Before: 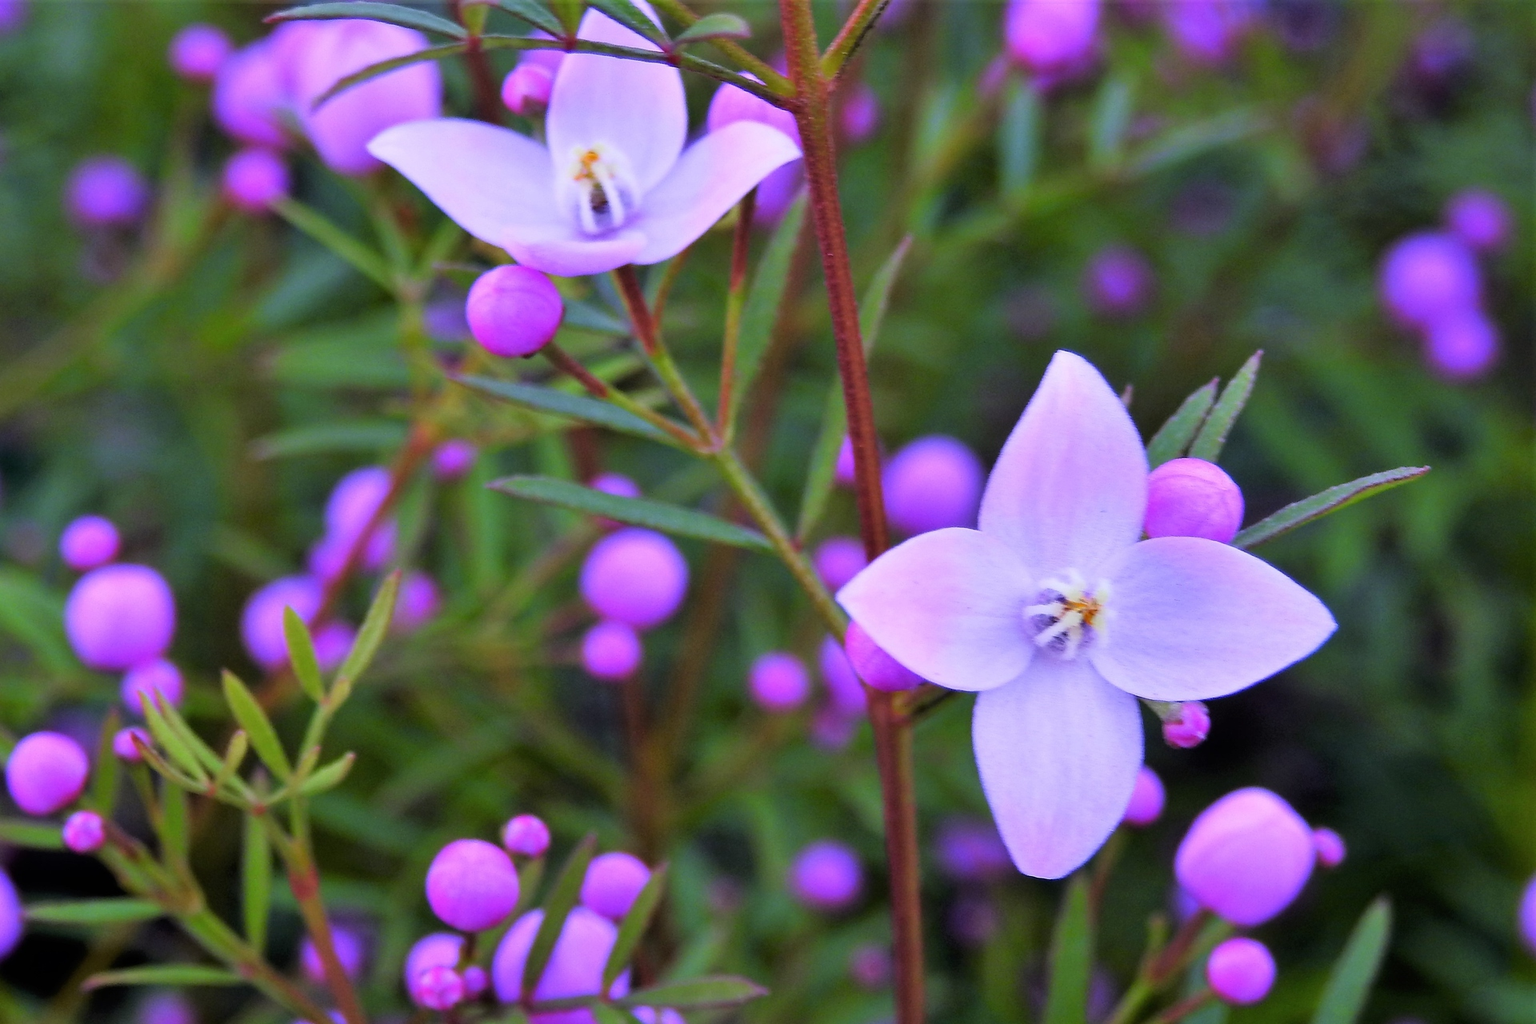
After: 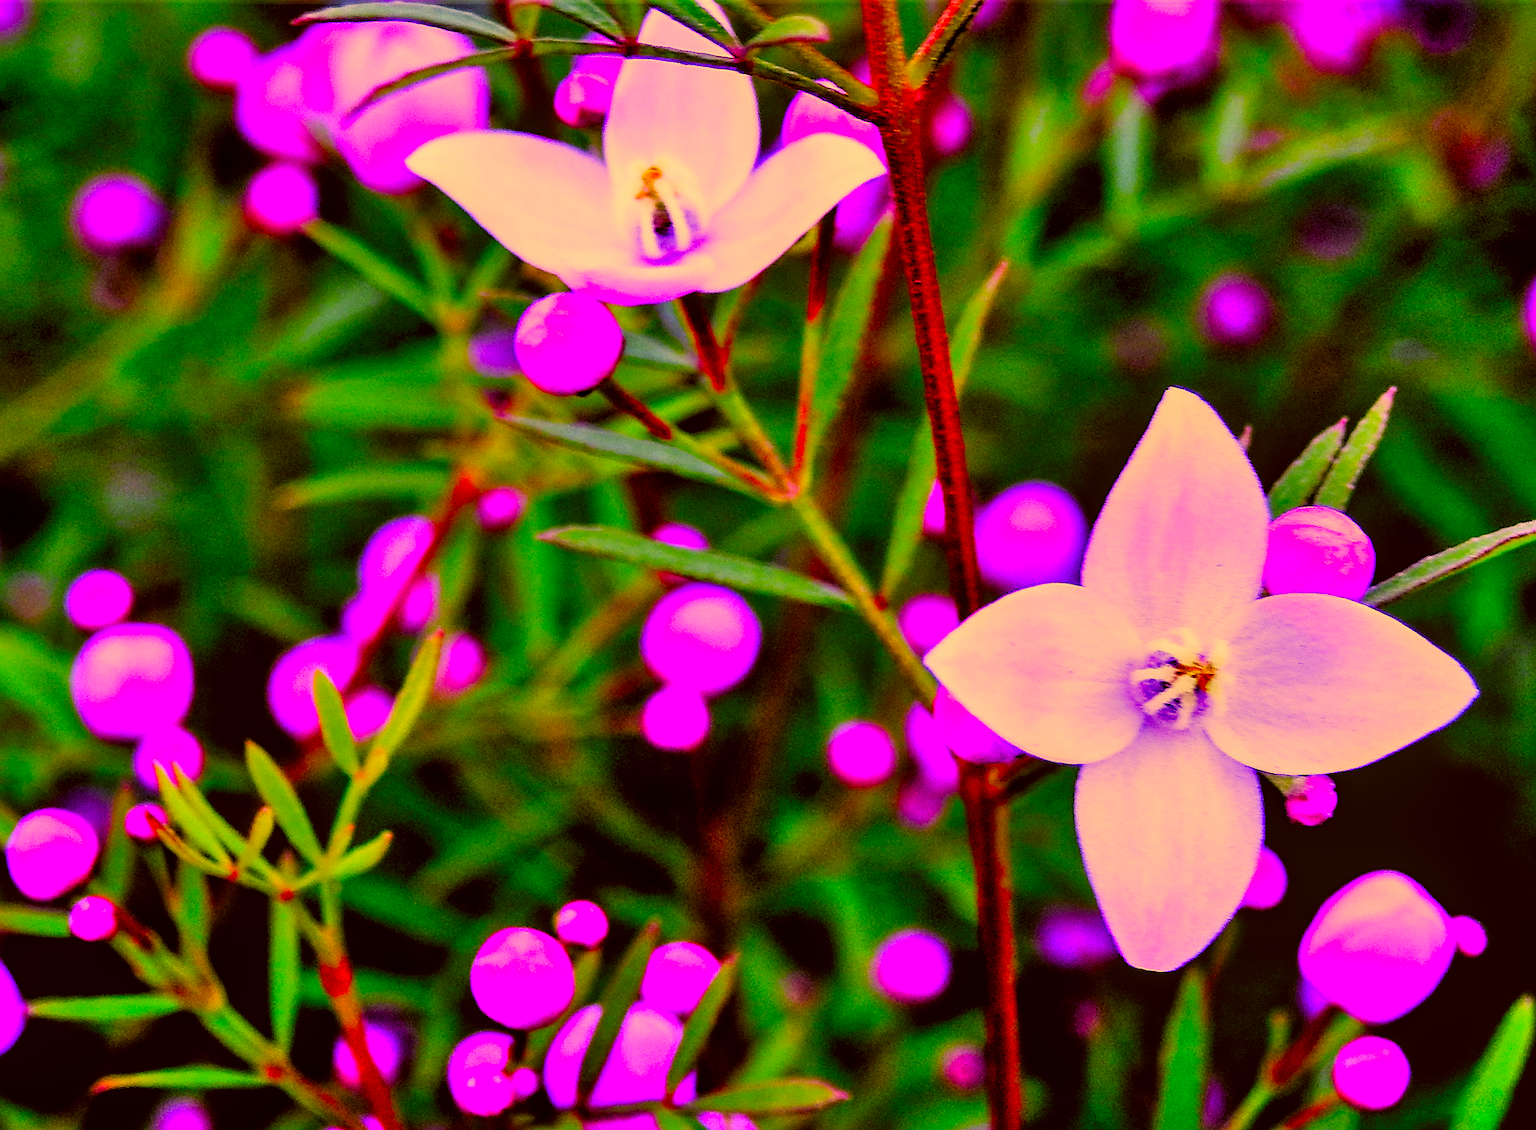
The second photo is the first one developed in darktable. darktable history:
crop: right 9.483%, bottom 0.047%
sharpen: on, module defaults
color correction: highlights a* 10.92, highlights b* 29.81, shadows a* 2.66, shadows b* 16.79, saturation 1.72
local contrast: on, module defaults
filmic rgb: black relative exposure -4.05 EV, white relative exposure 3 EV, hardness 2.99, contrast 1.488, preserve chrominance no, color science v5 (2021)
shadows and highlights: soften with gaussian
